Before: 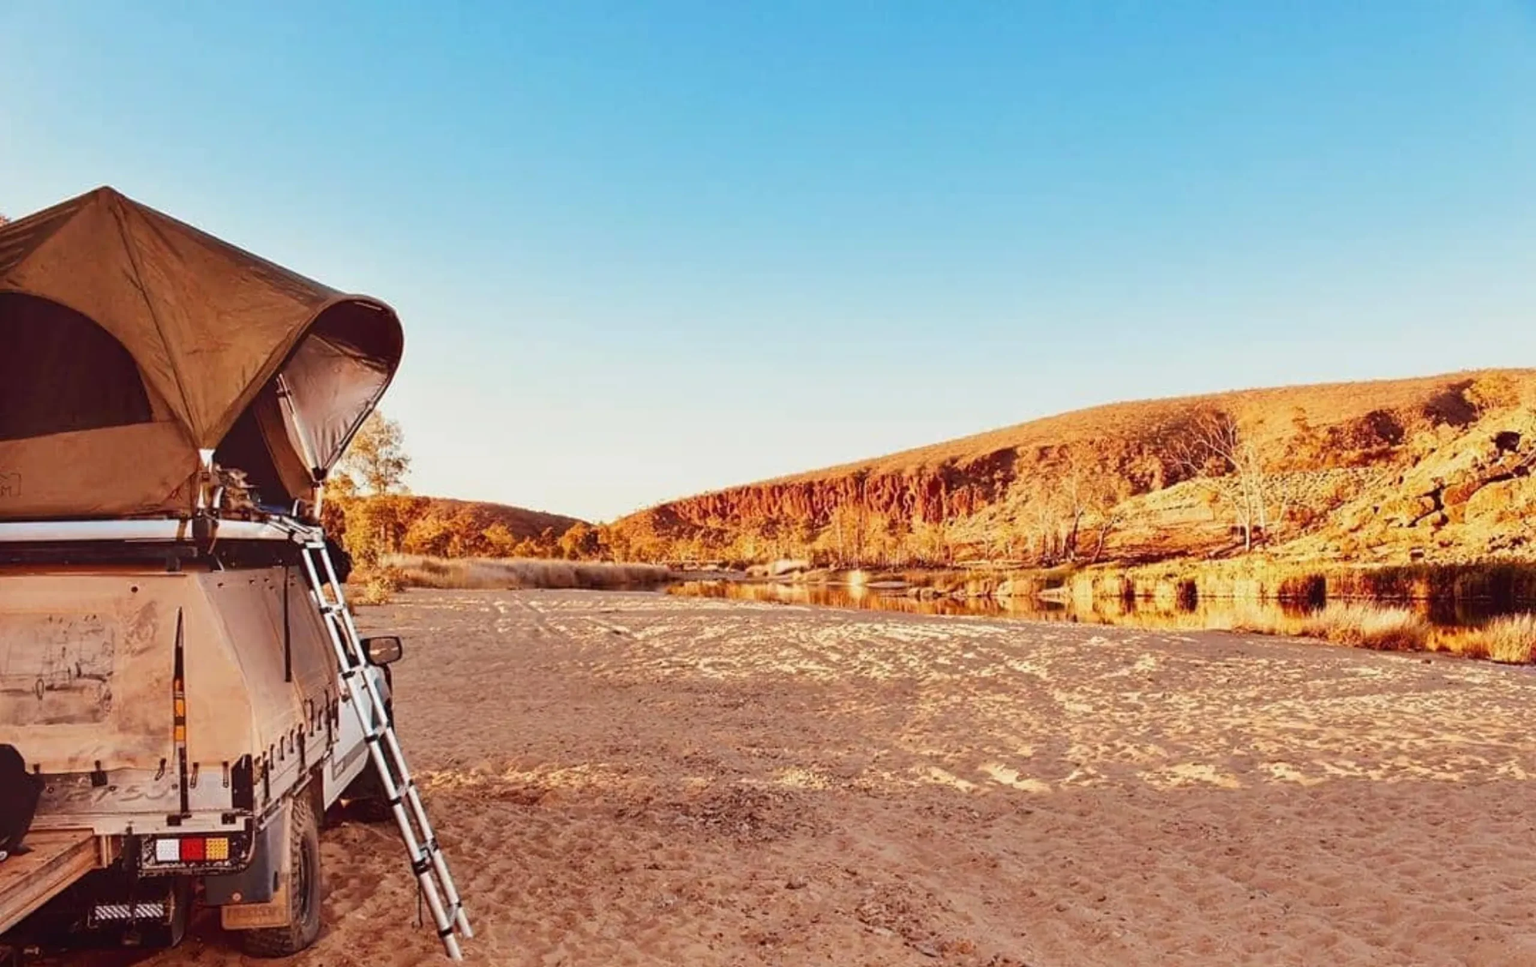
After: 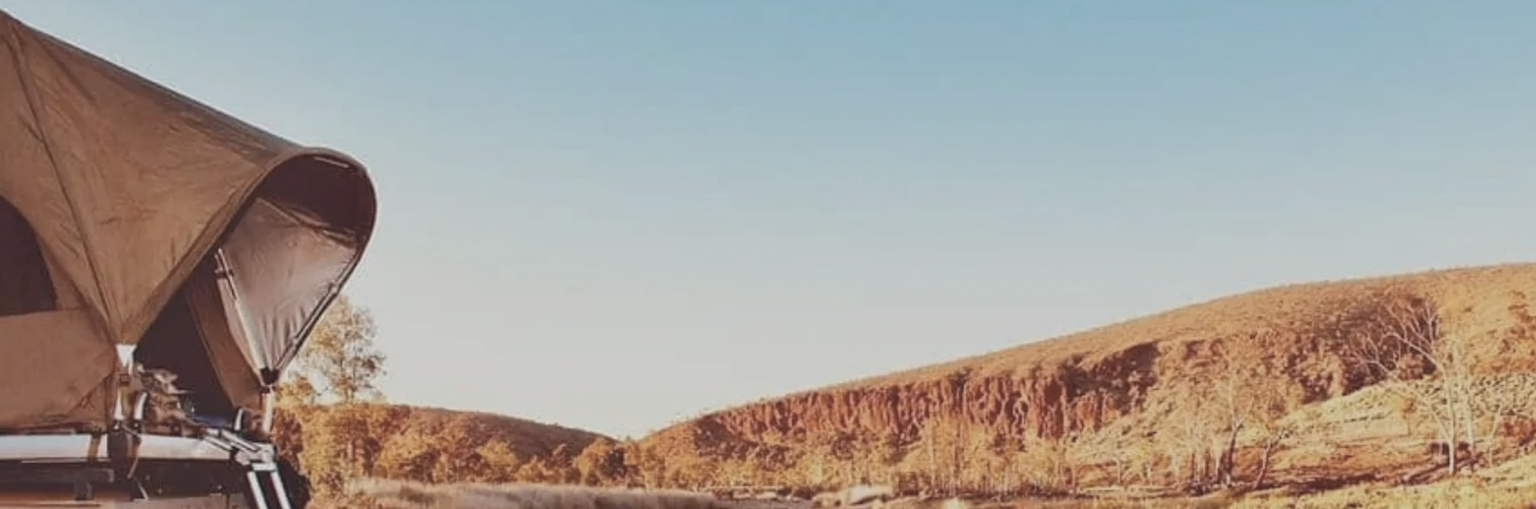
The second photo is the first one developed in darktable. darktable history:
crop: left 7.039%, top 18.516%, right 14.43%, bottom 40.096%
contrast brightness saturation: contrast -0.241, saturation -0.44
